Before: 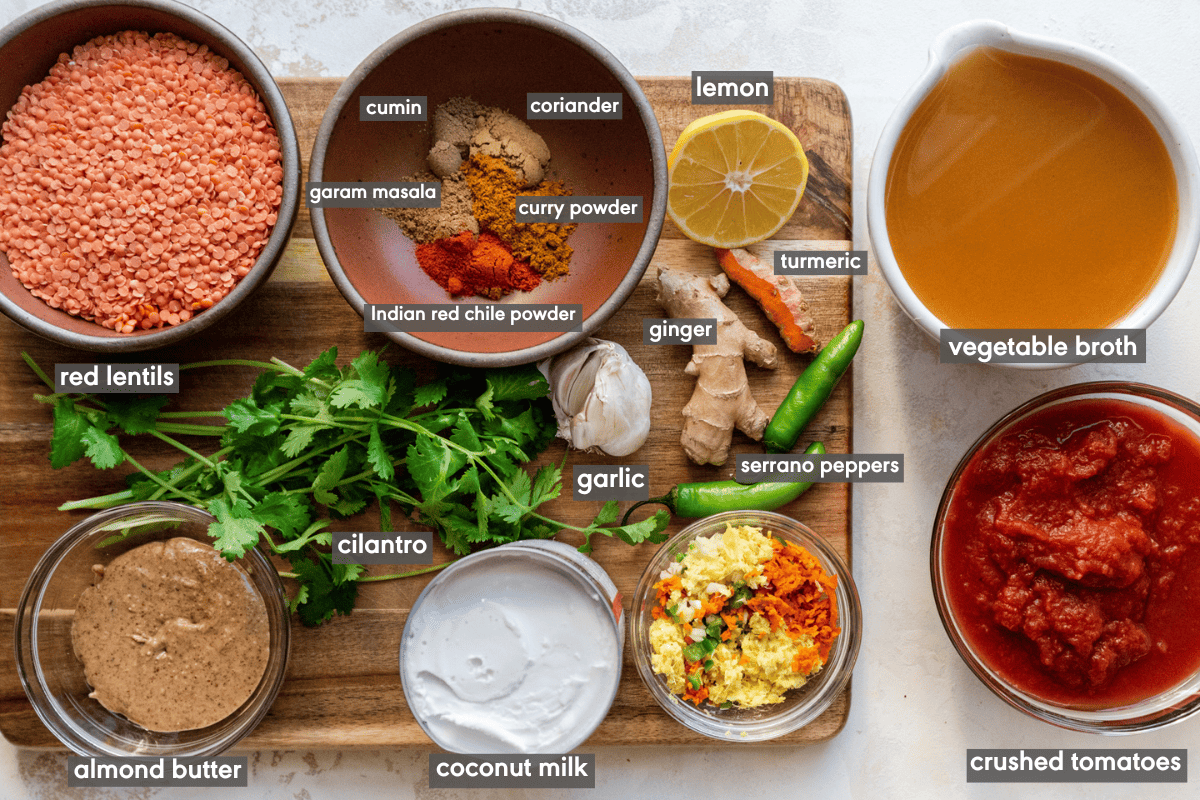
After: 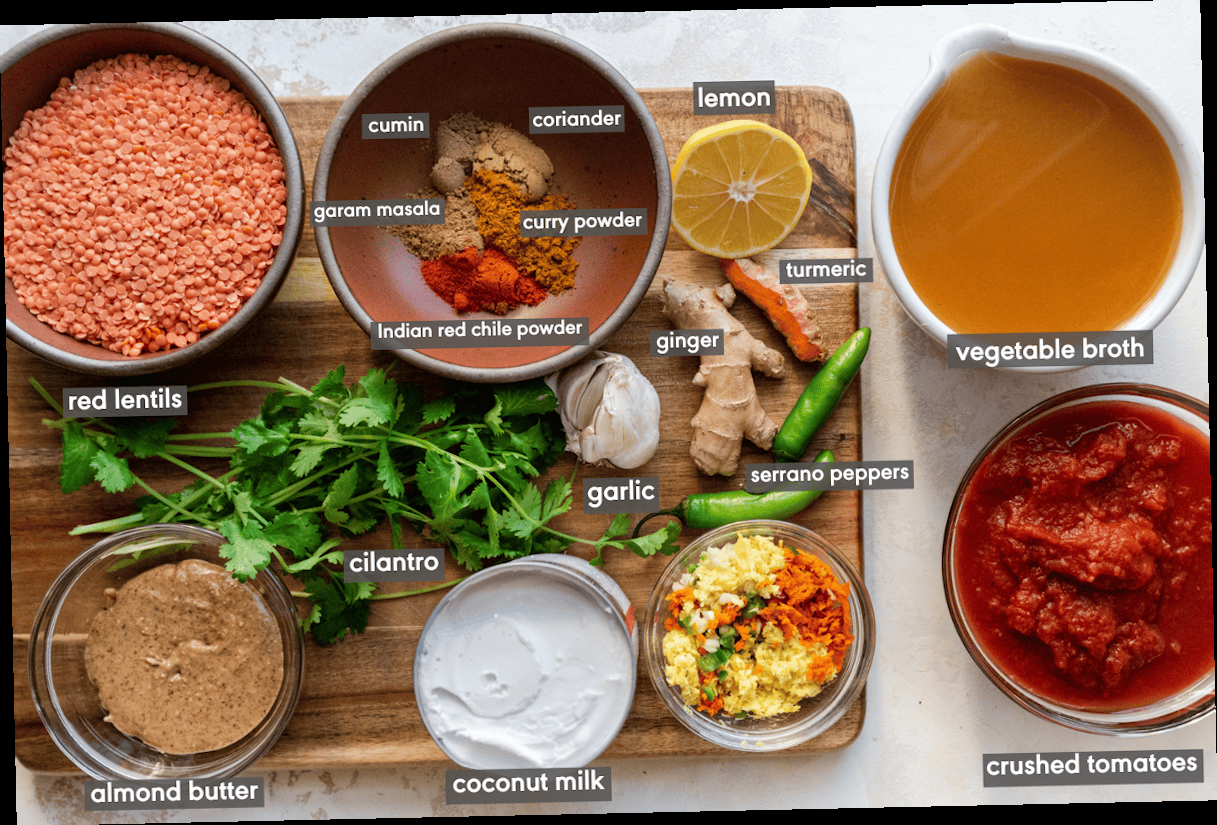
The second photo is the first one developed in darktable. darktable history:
levels: mode automatic, black 0.023%, white 99.97%, levels [0.062, 0.494, 0.925]
rotate and perspective: rotation -1.24°, automatic cropping off
